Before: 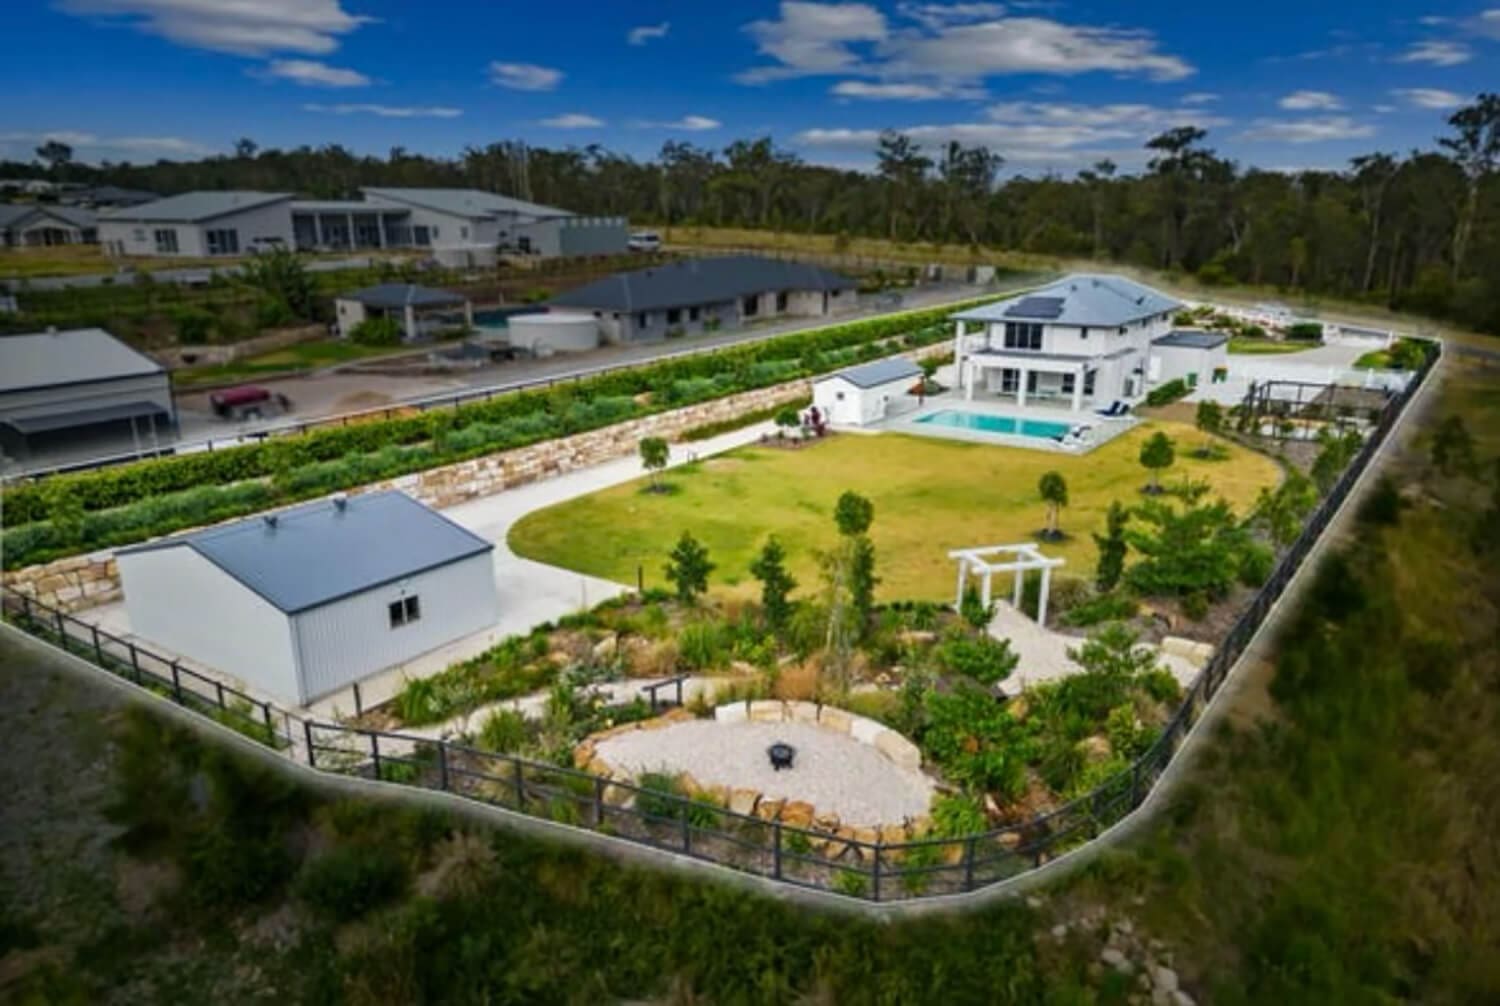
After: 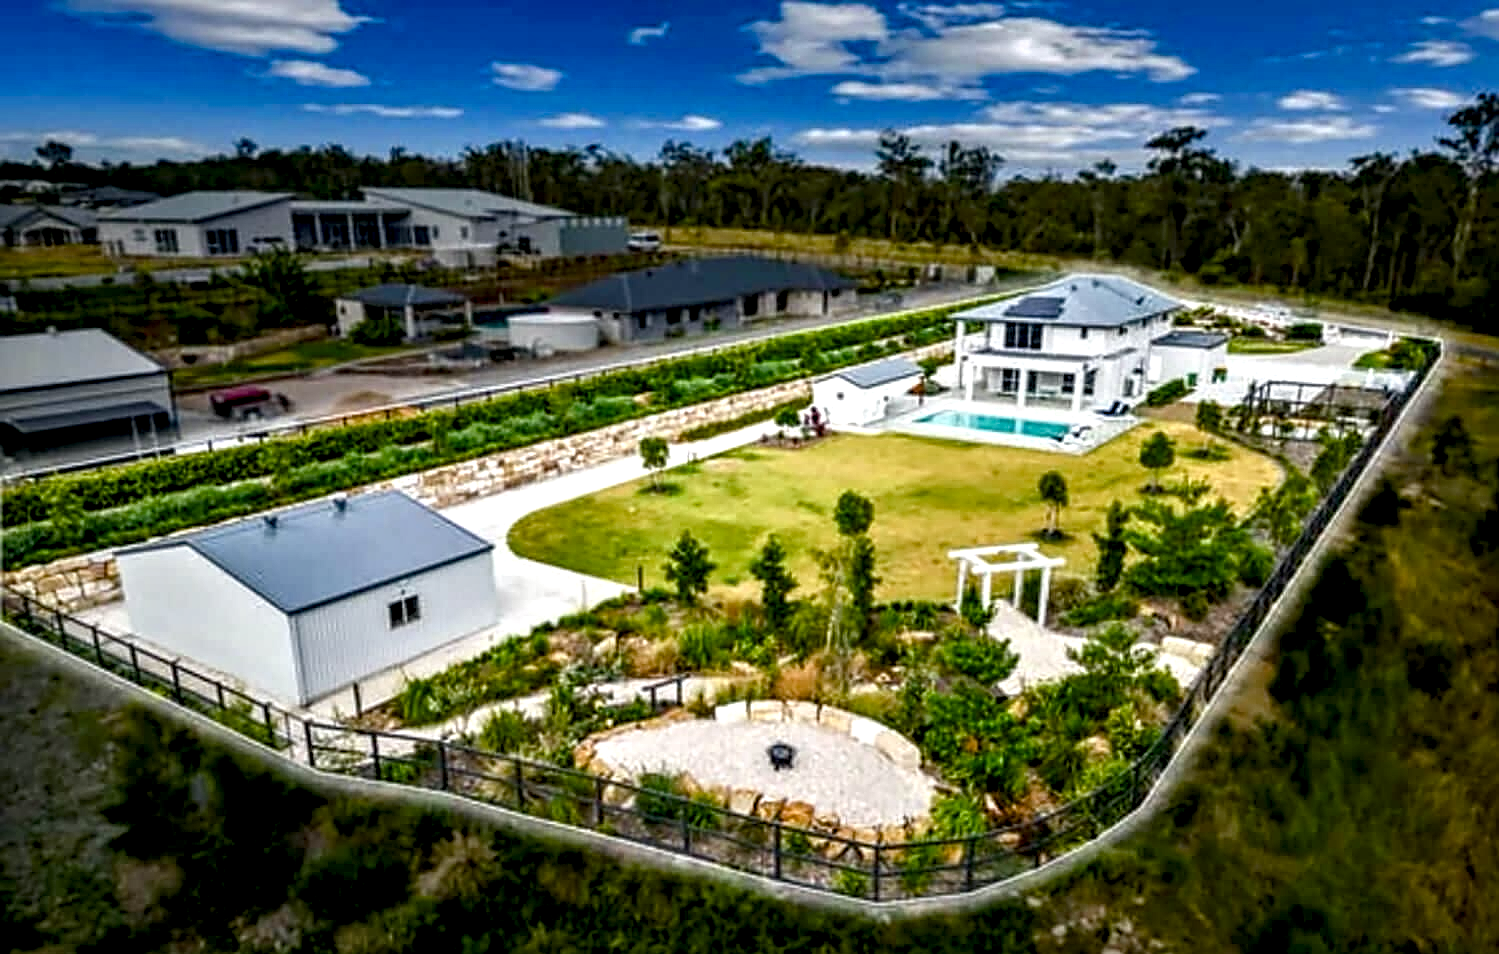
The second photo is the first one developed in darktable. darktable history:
local contrast: highlights 65%, shadows 54%, detail 168%, midtone range 0.508
sharpen: on, module defaults
crop and rotate: top 0.007%, bottom 5.111%
color balance rgb: highlights gain › luminance 17.761%, global offset › luminance -0.5%, perceptual saturation grading › global saturation 20%, perceptual saturation grading › highlights -24.978%, perceptual saturation grading › shadows 49.778%, global vibrance -23.643%
